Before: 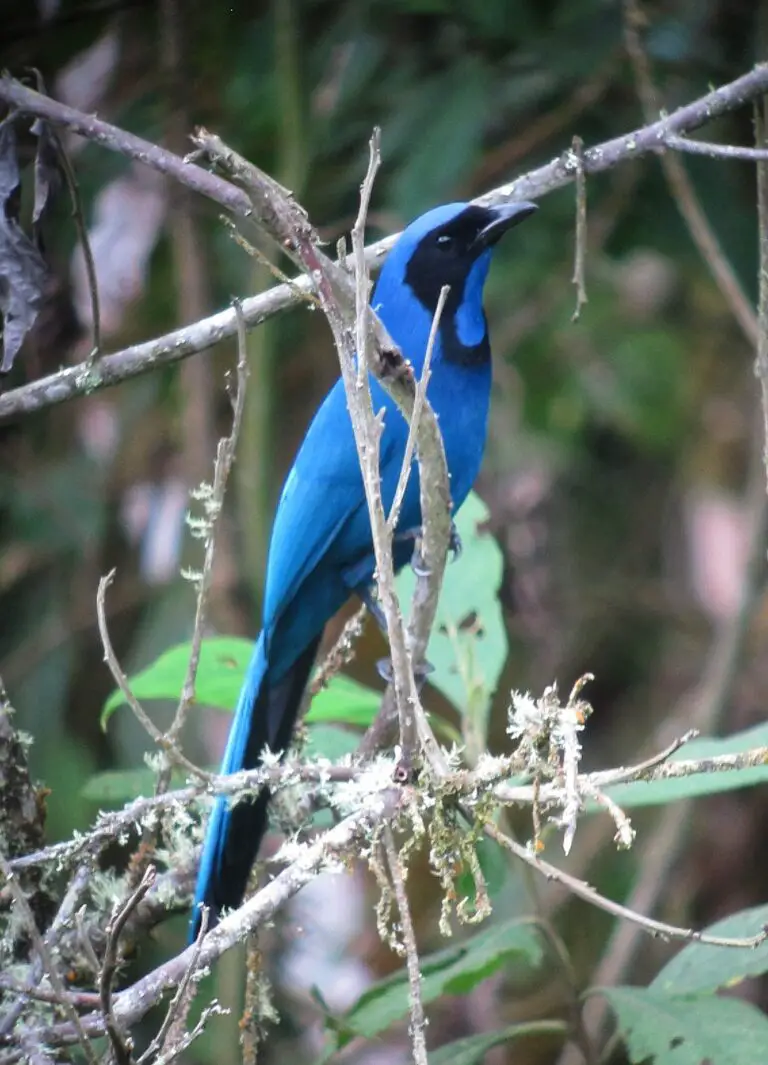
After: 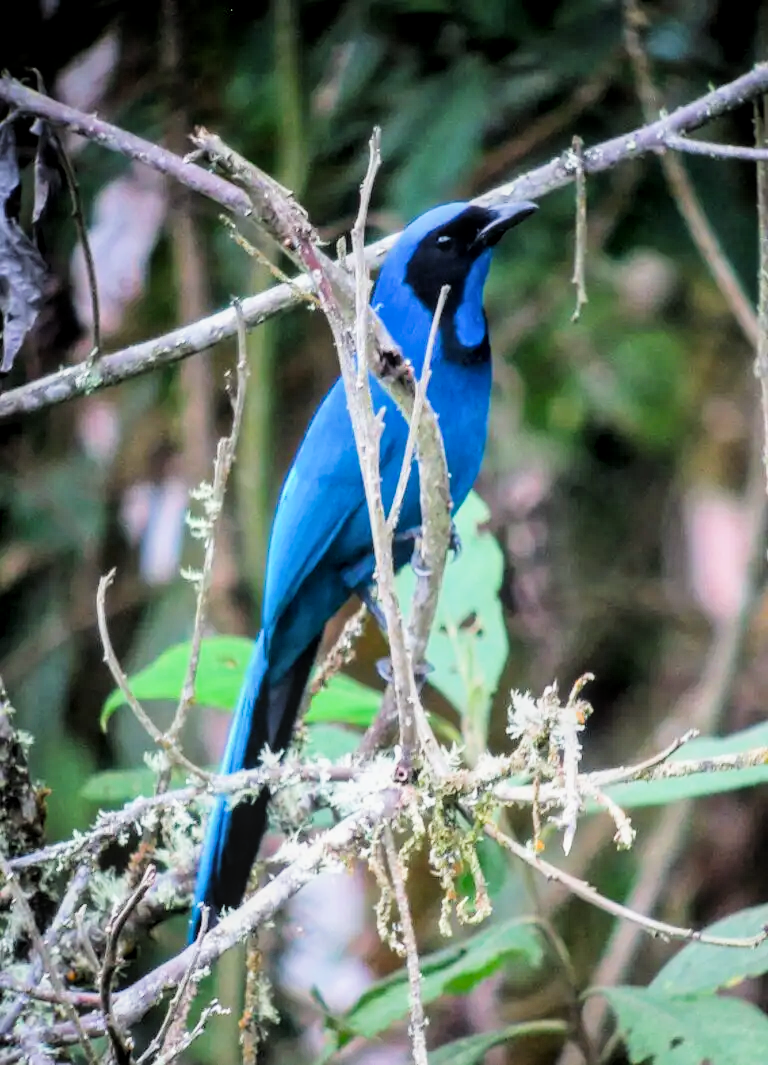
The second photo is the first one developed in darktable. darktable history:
filmic rgb: black relative exposure -5 EV, hardness 2.88, contrast 1.3
local contrast: on, module defaults
exposure: black level correction 0, exposure 0.5 EV, compensate exposure bias true, compensate highlight preservation false
color balance rgb: perceptual saturation grading › global saturation 20%, global vibrance 20%
